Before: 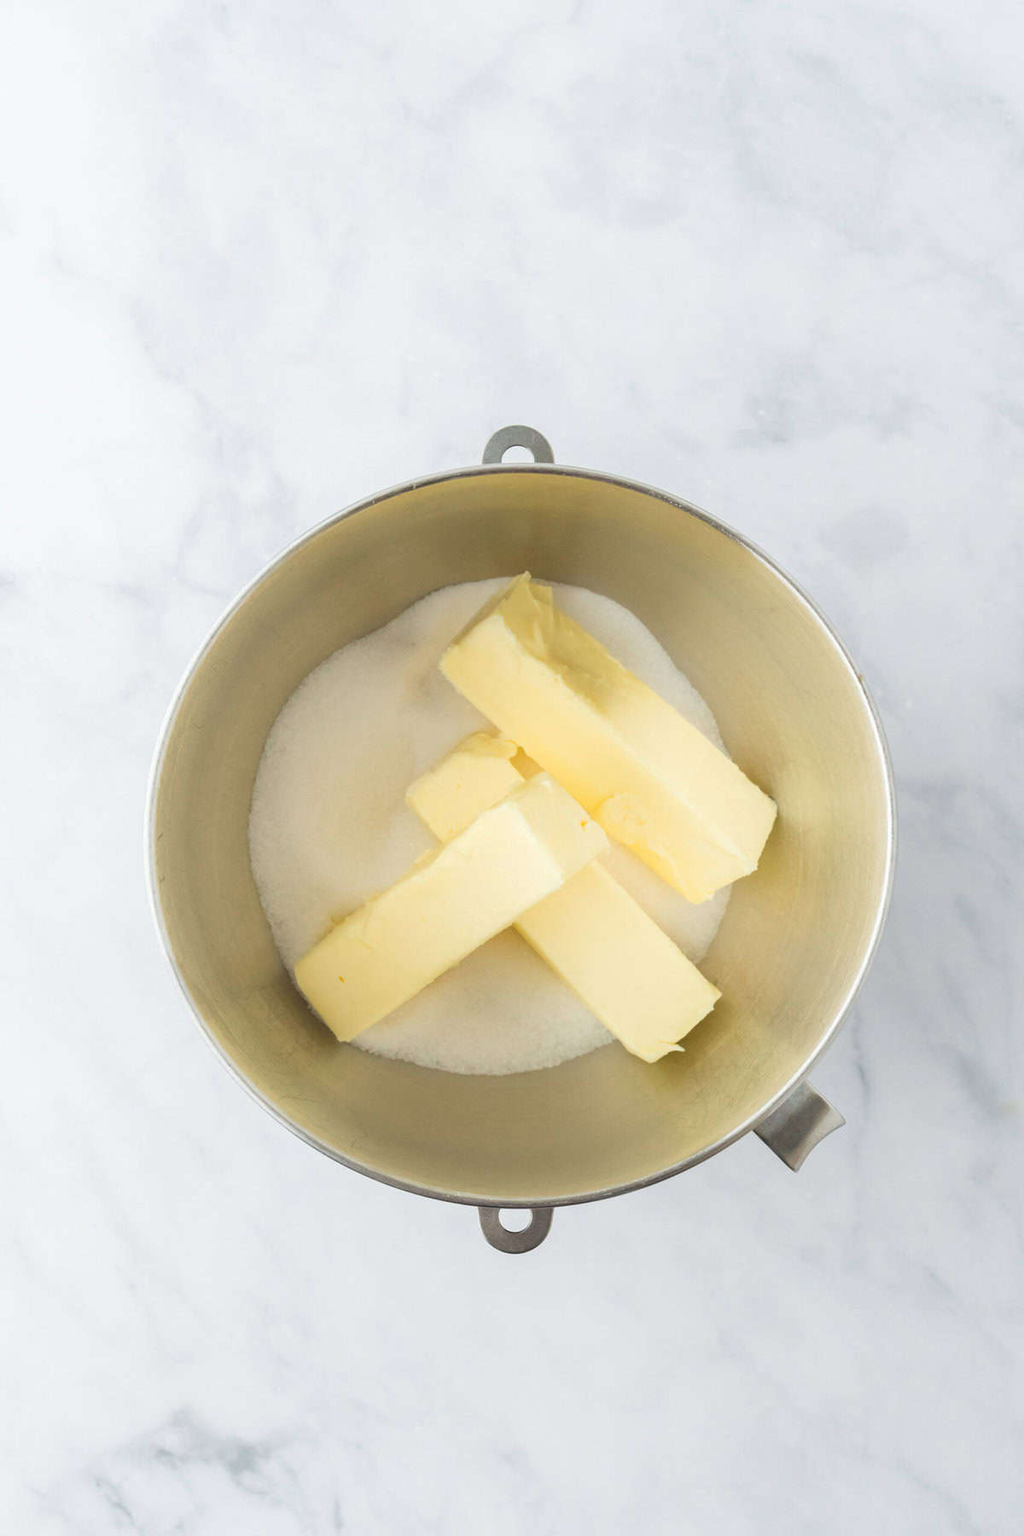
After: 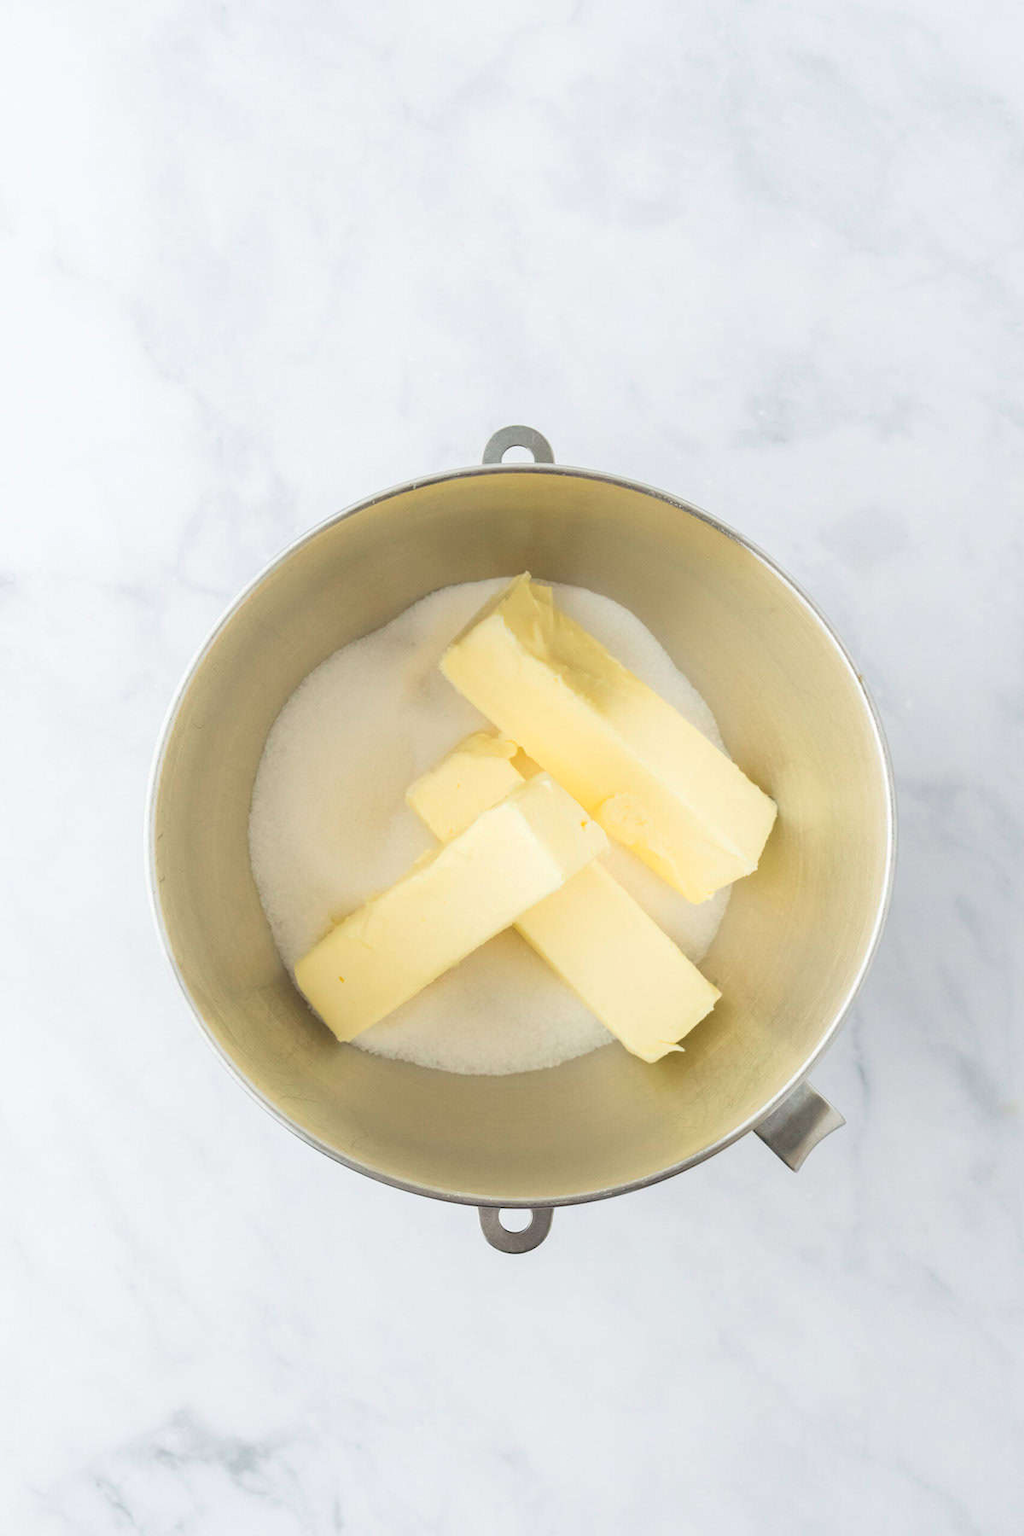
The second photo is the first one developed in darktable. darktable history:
contrast brightness saturation: contrast 0.048, brightness 0.067, saturation 0.008
